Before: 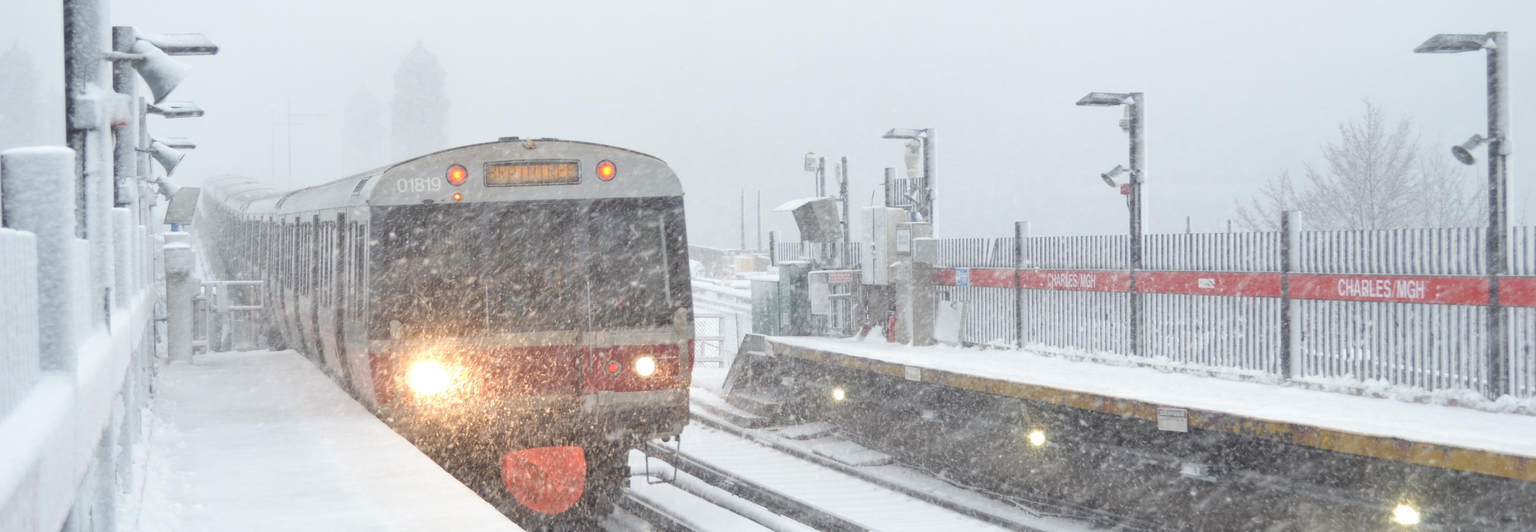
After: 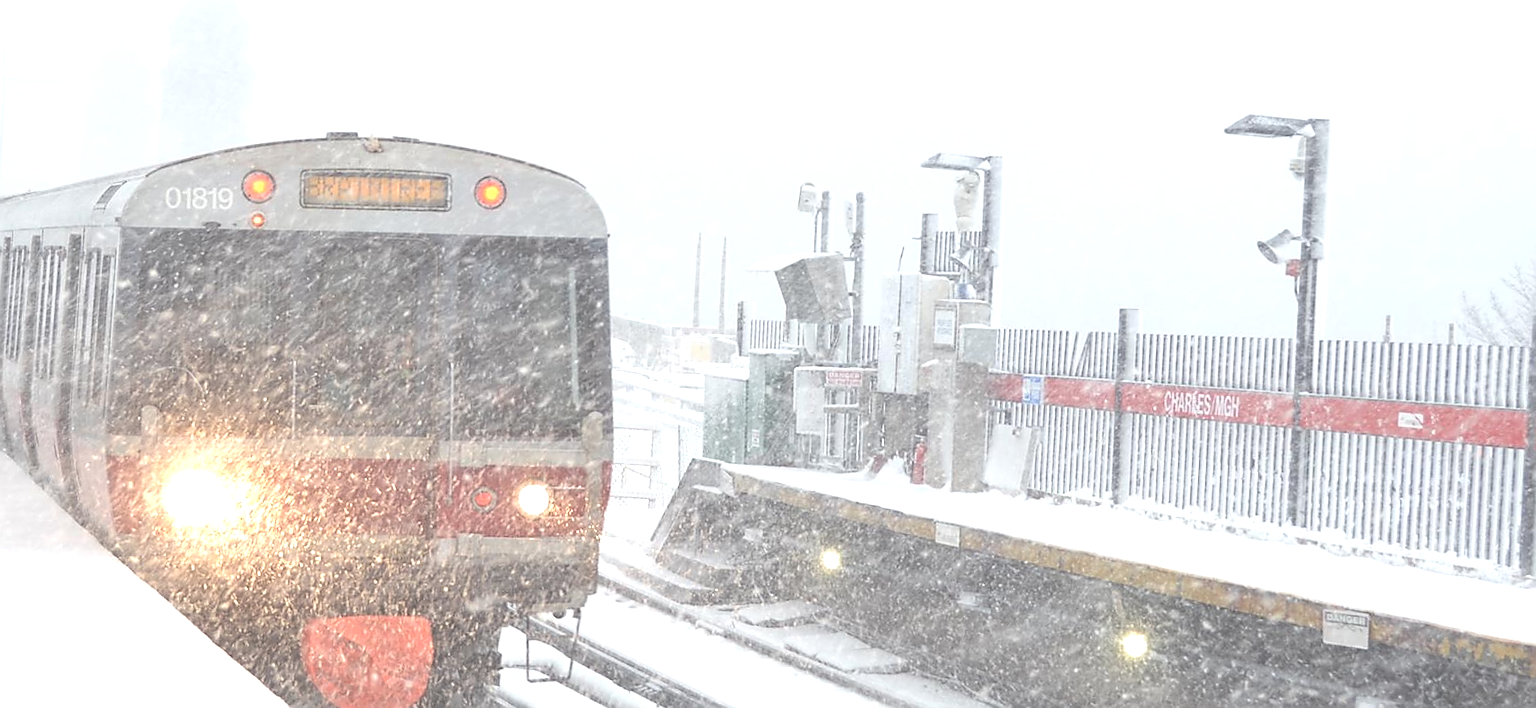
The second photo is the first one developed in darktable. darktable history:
sharpen: radius 1.4, amount 1.25, threshold 0.7
exposure: black level correction -0.071, exposure 0.5 EV, compensate highlight preservation false
crop and rotate: angle -3.27°, left 14.277%, top 0.028%, right 10.766%, bottom 0.028%
